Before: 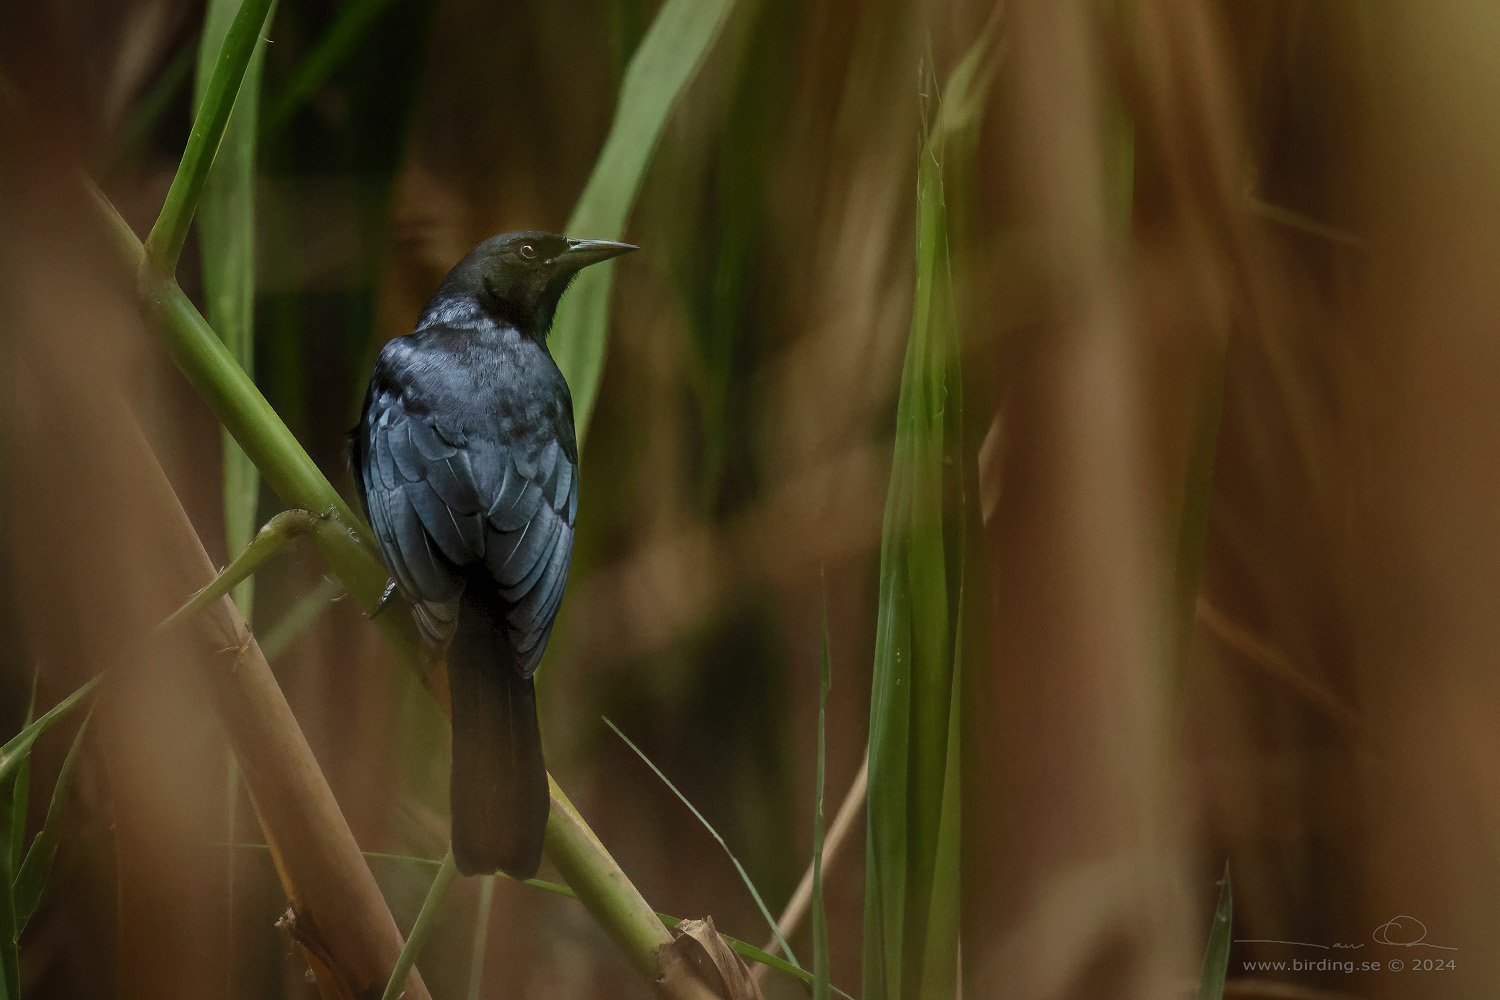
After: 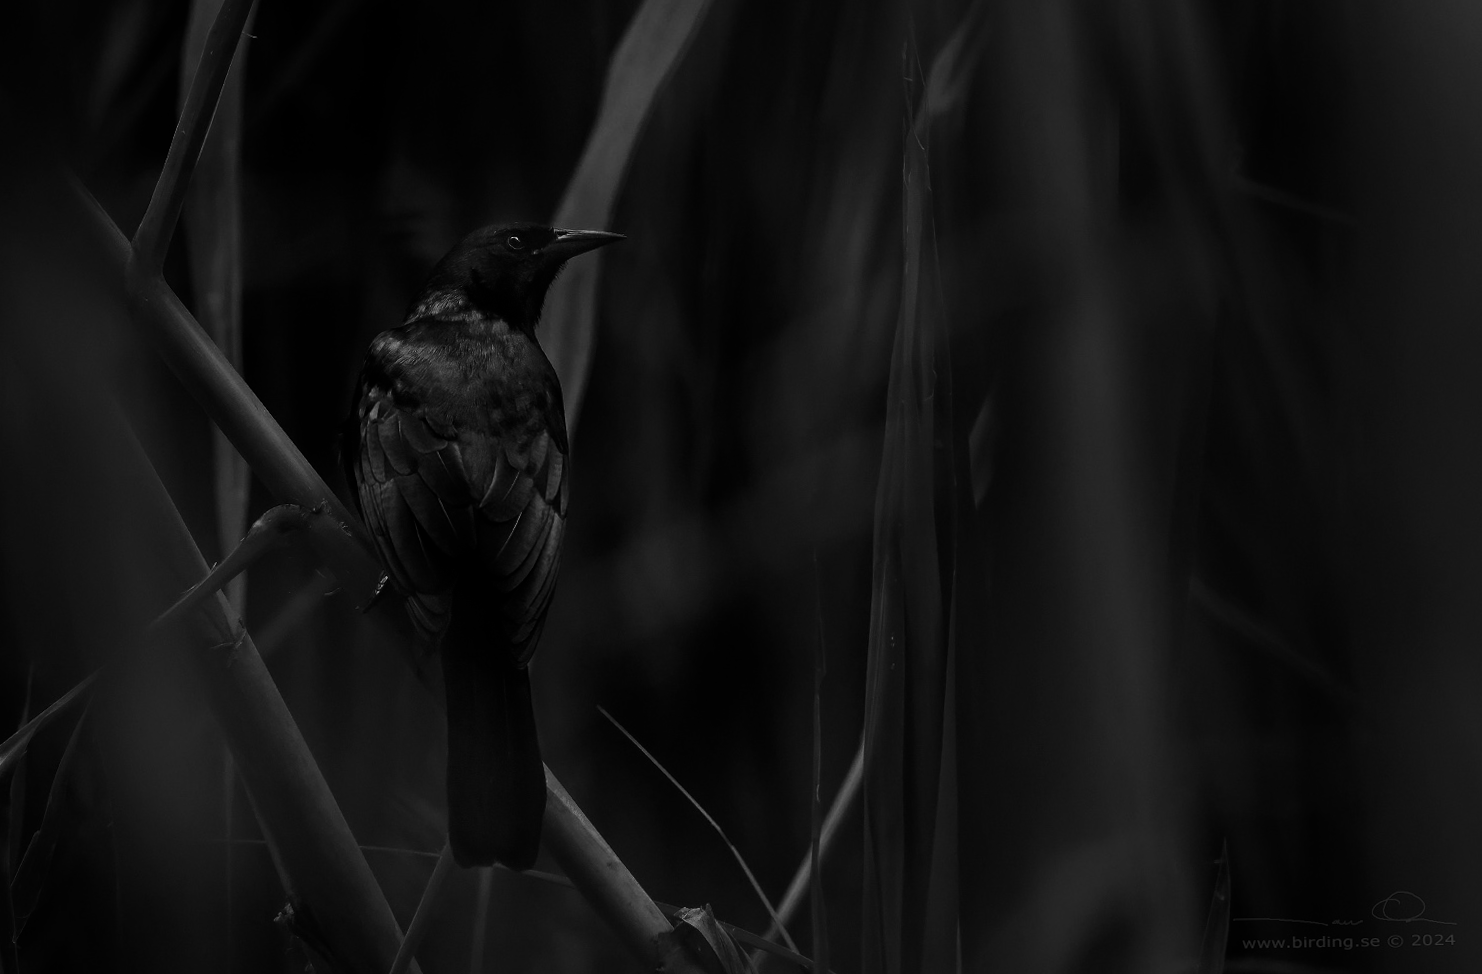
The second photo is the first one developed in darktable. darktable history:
rotate and perspective: rotation -1°, crop left 0.011, crop right 0.989, crop top 0.025, crop bottom 0.975
contrast brightness saturation: contrast -0.03, brightness -0.59, saturation -1
